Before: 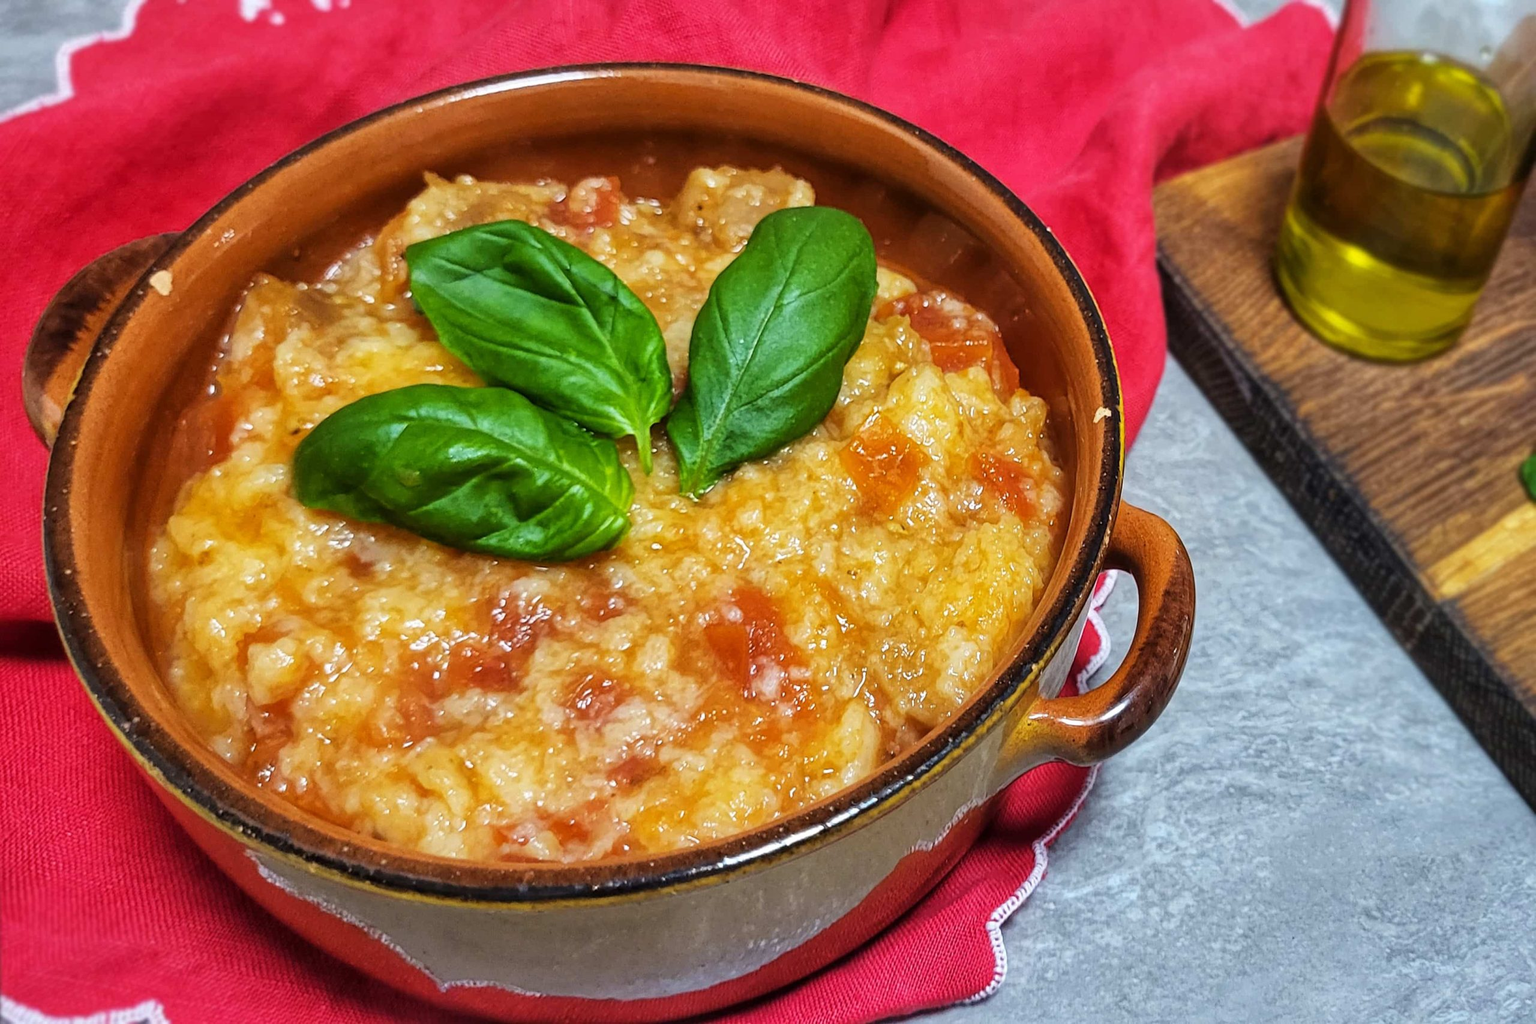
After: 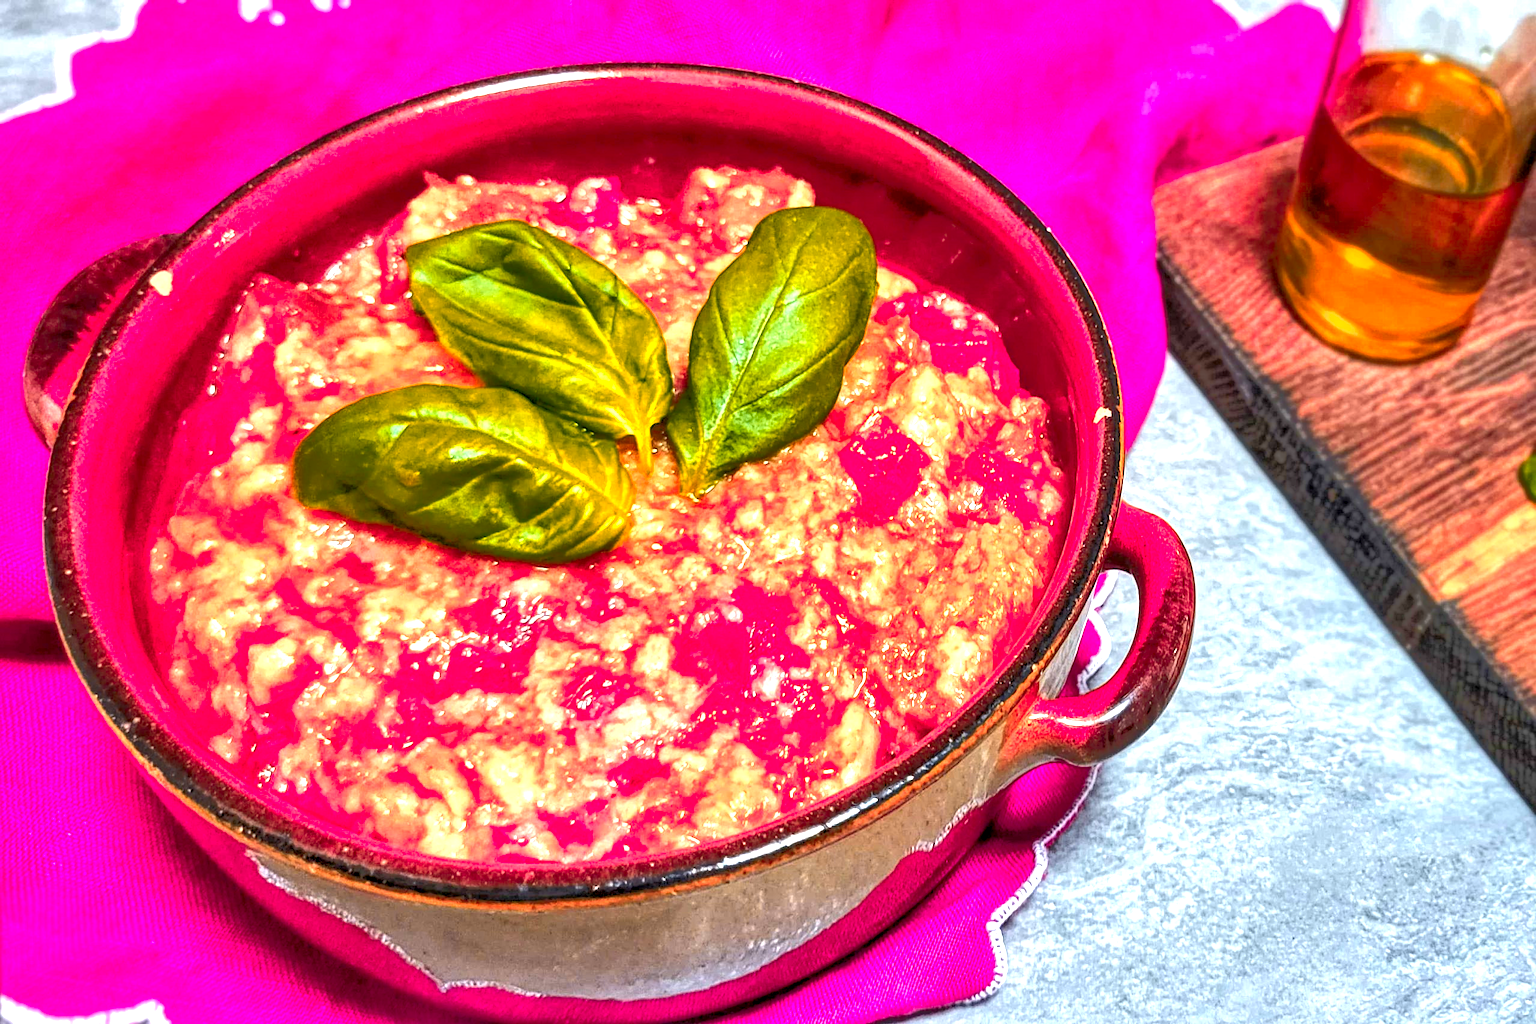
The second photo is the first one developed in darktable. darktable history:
color zones: curves: ch1 [(0.24, 0.634) (0.75, 0.5)]; ch2 [(0.253, 0.437) (0.745, 0.491)], mix 100.36%
exposure: black level correction 0, exposure 0.899 EV, compensate exposure bias true, compensate highlight preservation false
local contrast: highlights 105%, shadows 102%, detail 200%, midtone range 0.2
tone equalizer: -8 EV -0.516 EV, -7 EV -0.324 EV, -6 EV -0.104 EV, -5 EV 0.412 EV, -4 EV 0.949 EV, -3 EV 0.787 EV, -2 EV -0.01 EV, -1 EV 0.129 EV, +0 EV -0.019 EV
